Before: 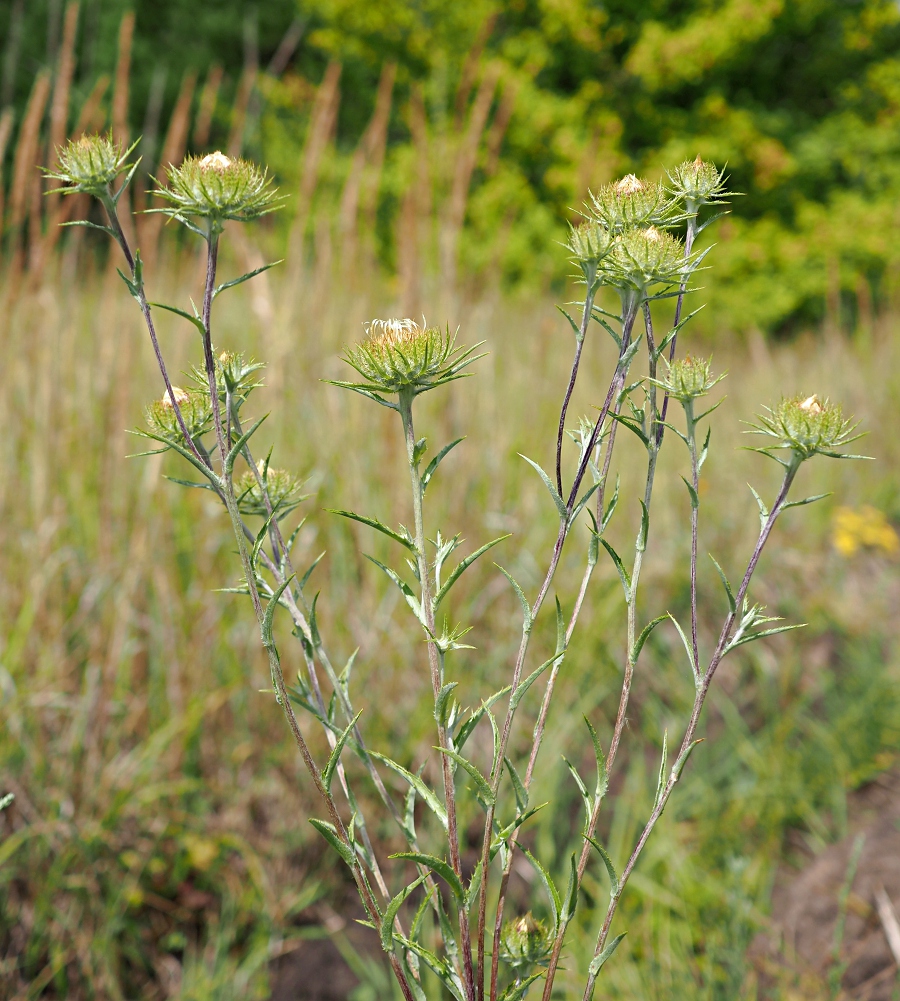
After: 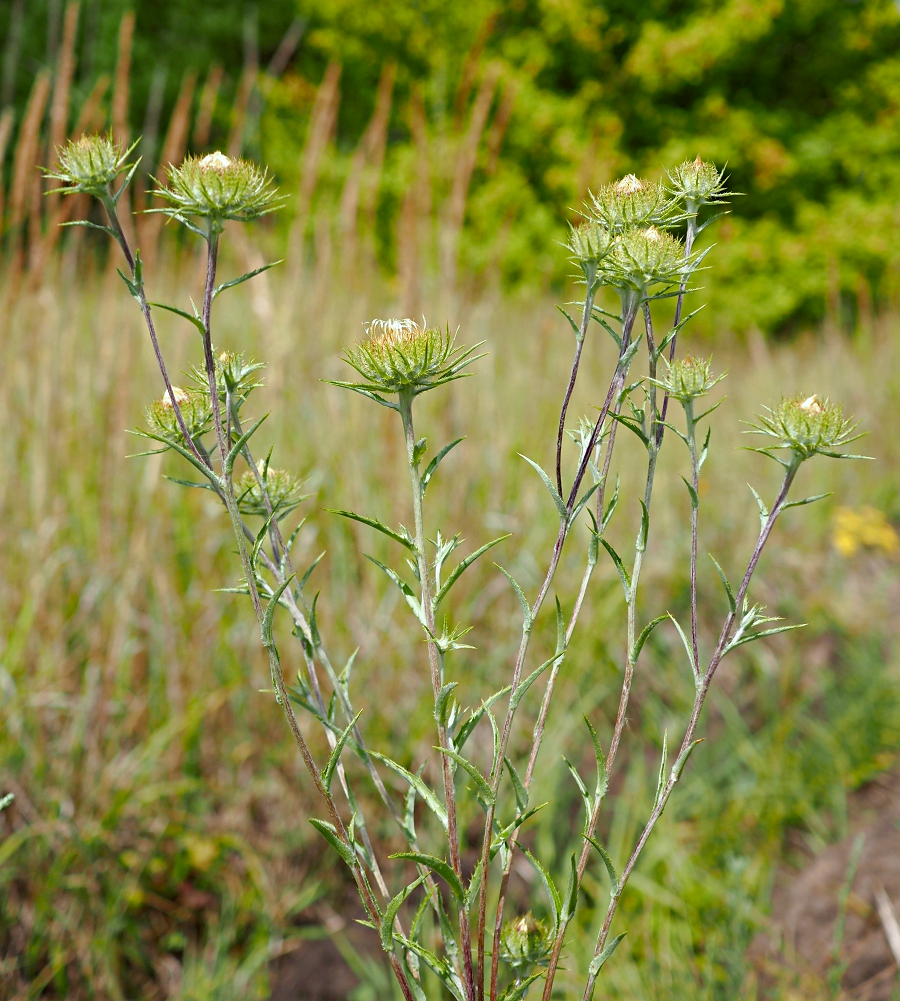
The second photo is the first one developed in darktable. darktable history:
color balance rgb: global offset › hue 170.96°, perceptual saturation grading › global saturation 15.394%, perceptual saturation grading › highlights -19.193%, perceptual saturation grading › shadows 20.504%
color correction: highlights a* -2.88, highlights b* -2.18, shadows a* 2.02, shadows b* 2.66
exposure: compensate exposure bias true, compensate highlight preservation false
